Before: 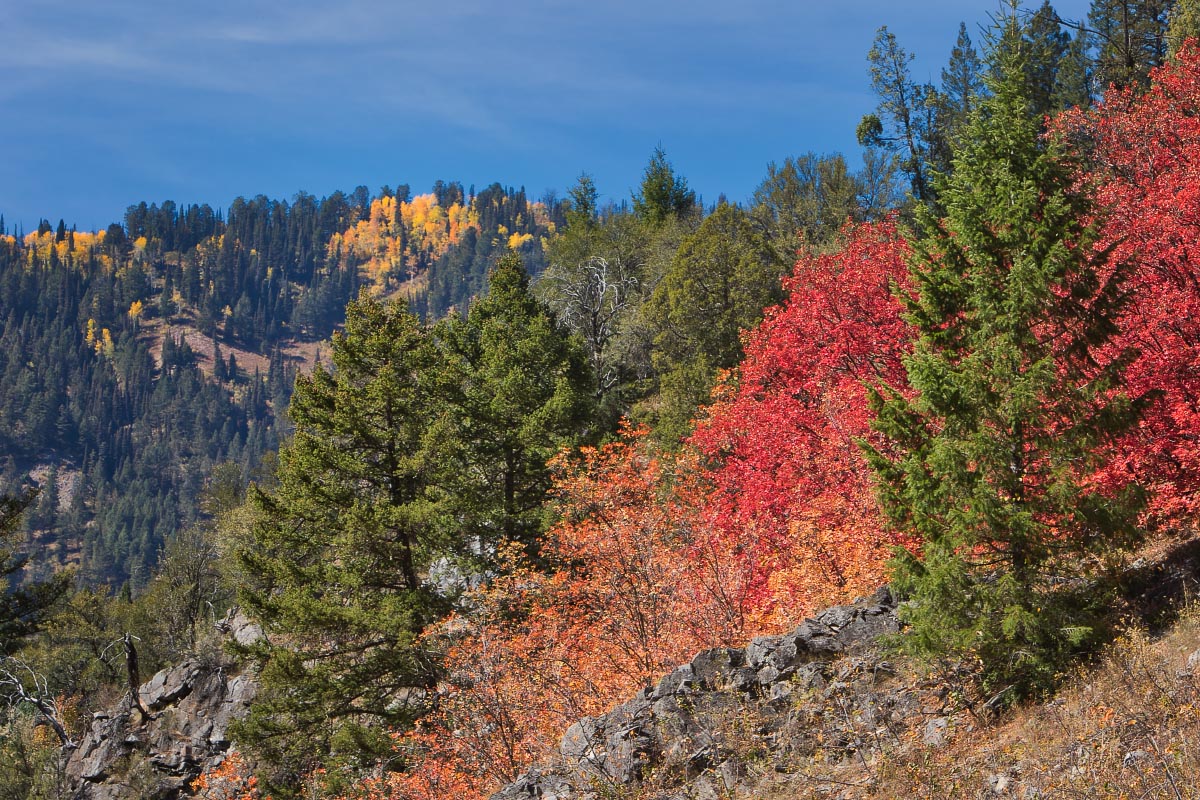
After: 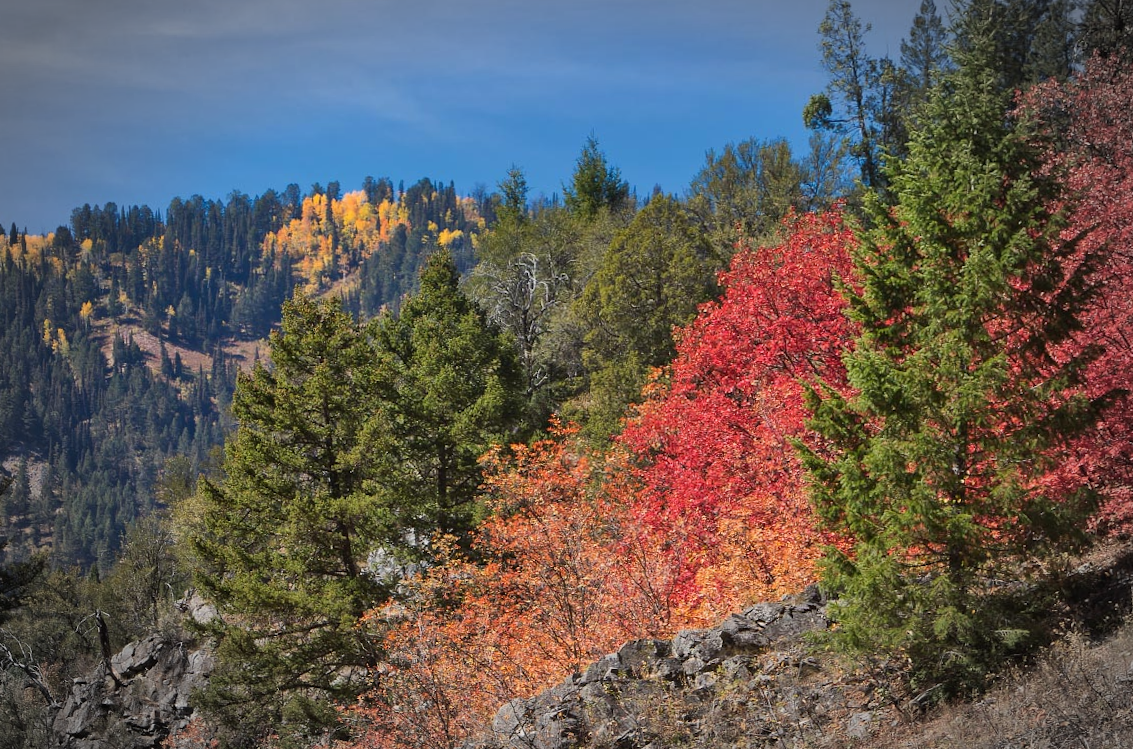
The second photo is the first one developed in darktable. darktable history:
rotate and perspective: rotation 0.062°, lens shift (vertical) 0.115, lens shift (horizontal) -0.133, crop left 0.047, crop right 0.94, crop top 0.061, crop bottom 0.94
vignetting: fall-off start 79.43%, saturation -0.649, width/height ratio 1.327, unbound false
white balance: emerald 1
